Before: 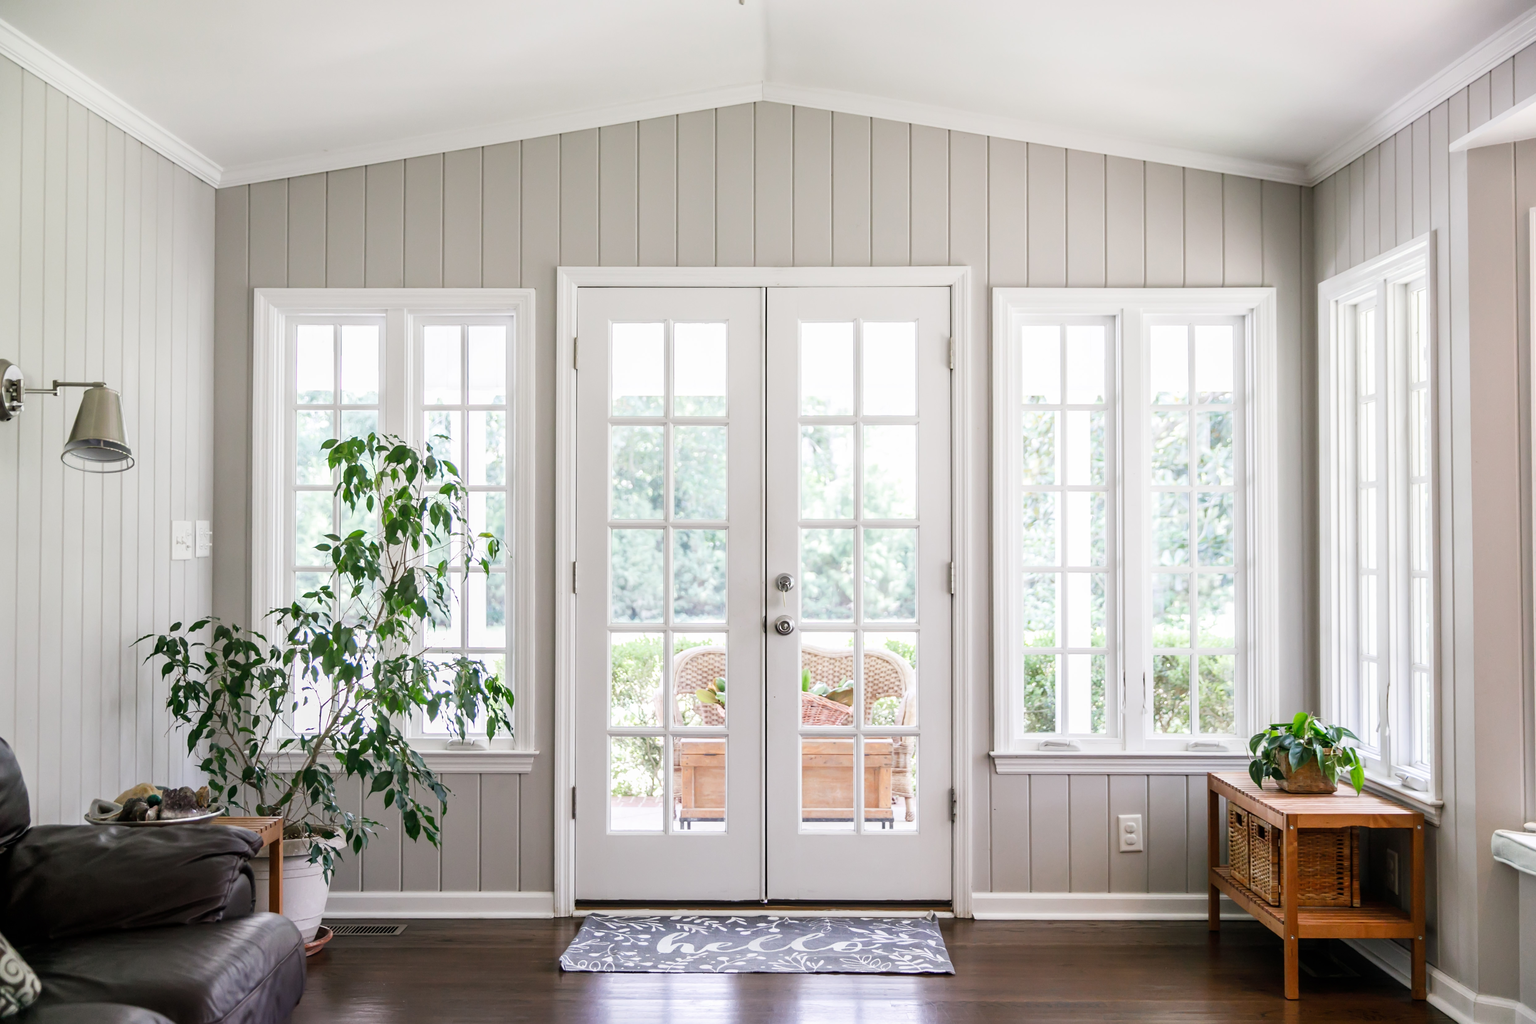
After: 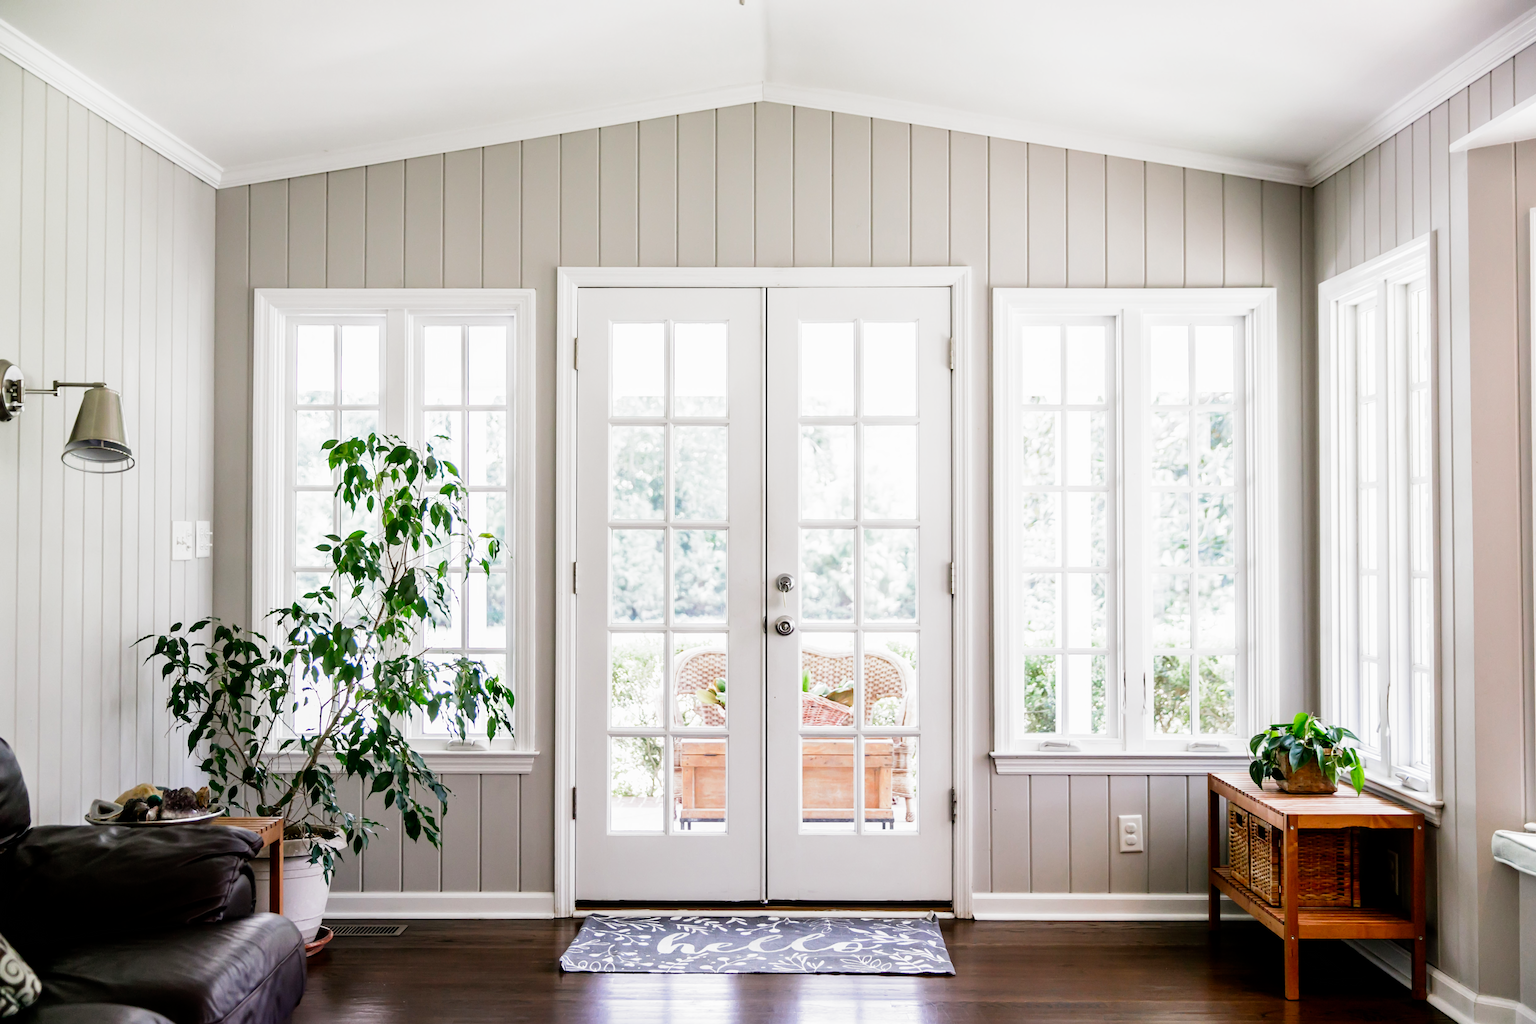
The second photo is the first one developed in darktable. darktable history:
filmic rgb: black relative exposure -8.28 EV, white relative exposure 2.2 EV, target white luminance 99.983%, hardness 7.13, latitude 75.52%, contrast 1.317, highlights saturation mix -2.19%, shadows ↔ highlights balance 30.2%, preserve chrominance no, color science v3 (2019), use custom middle-gray values true
tone equalizer: -8 EV -0.002 EV, -7 EV 0.005 EV, -6 EV -0.044 EV, -5 EV 0.01 EV, -4 EV -0.014 EV, -3 EV 0.021 EV, -2 EV -0.086 EV, -1 EV -0.305 EV, +0 EV -0.586 EV, edges refinement/feathering 500, mask exposure compensation -1.57 EV, preserve details no
